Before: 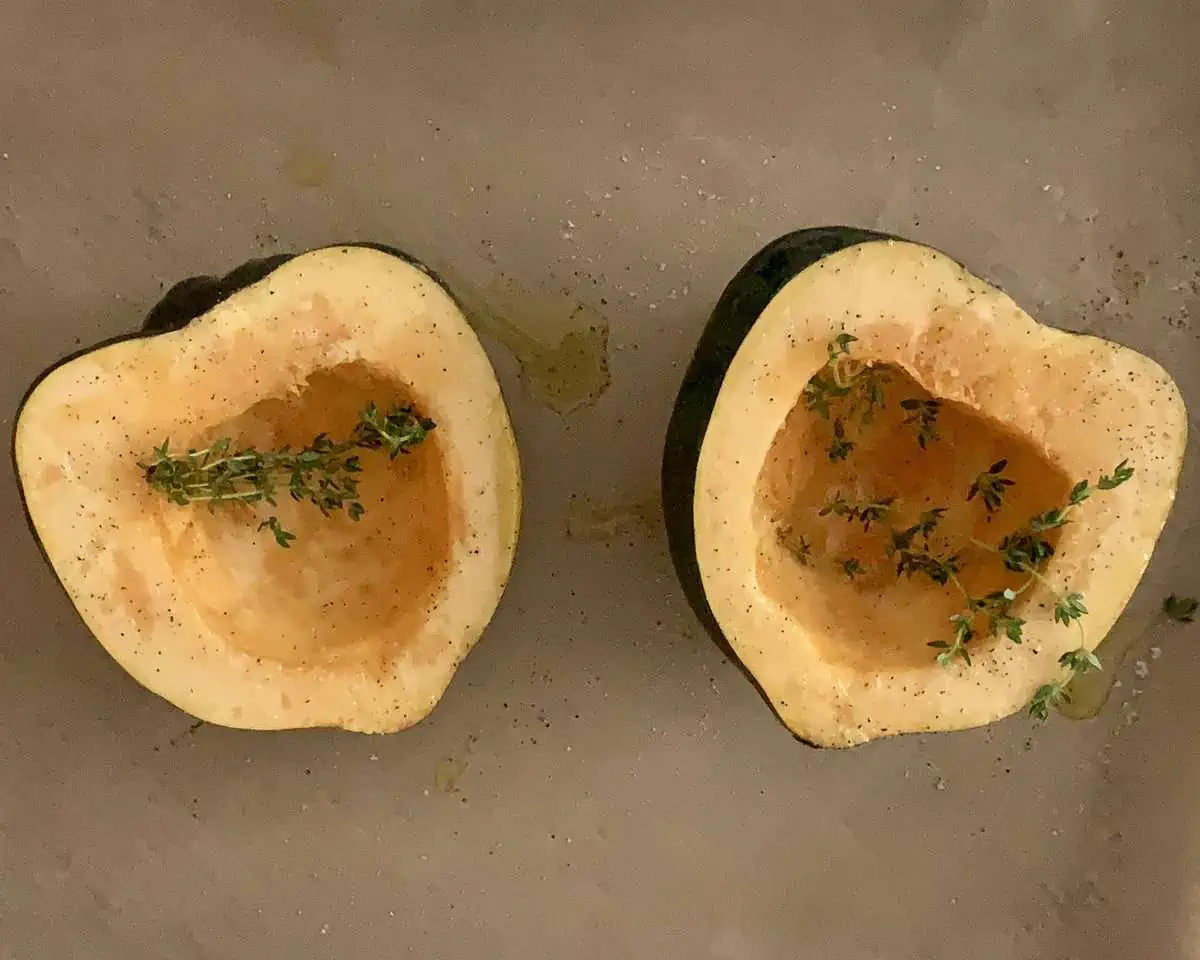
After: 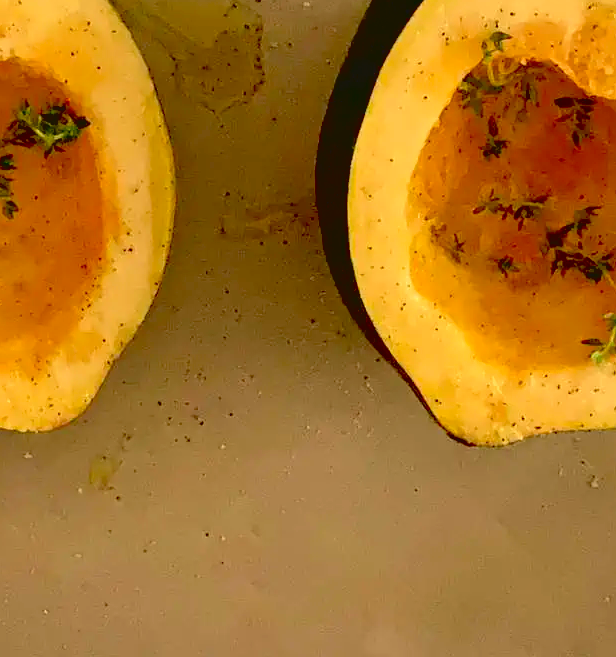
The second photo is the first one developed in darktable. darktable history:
shadows and highlights: low approximation 0.01, soften with gaussian
contrast brightness saturation: contrast -0.1, brightness 0.051, saturation 0.078
crop and rotate: left 28.835%, top 31.477%, right 19.83%
exposure: black level correction 0.025, exposure 0.181 EV, compensate exposure bias true, compensate highlight preservation false
color correction: highlights a* 1.41, highlights b* 17.19
